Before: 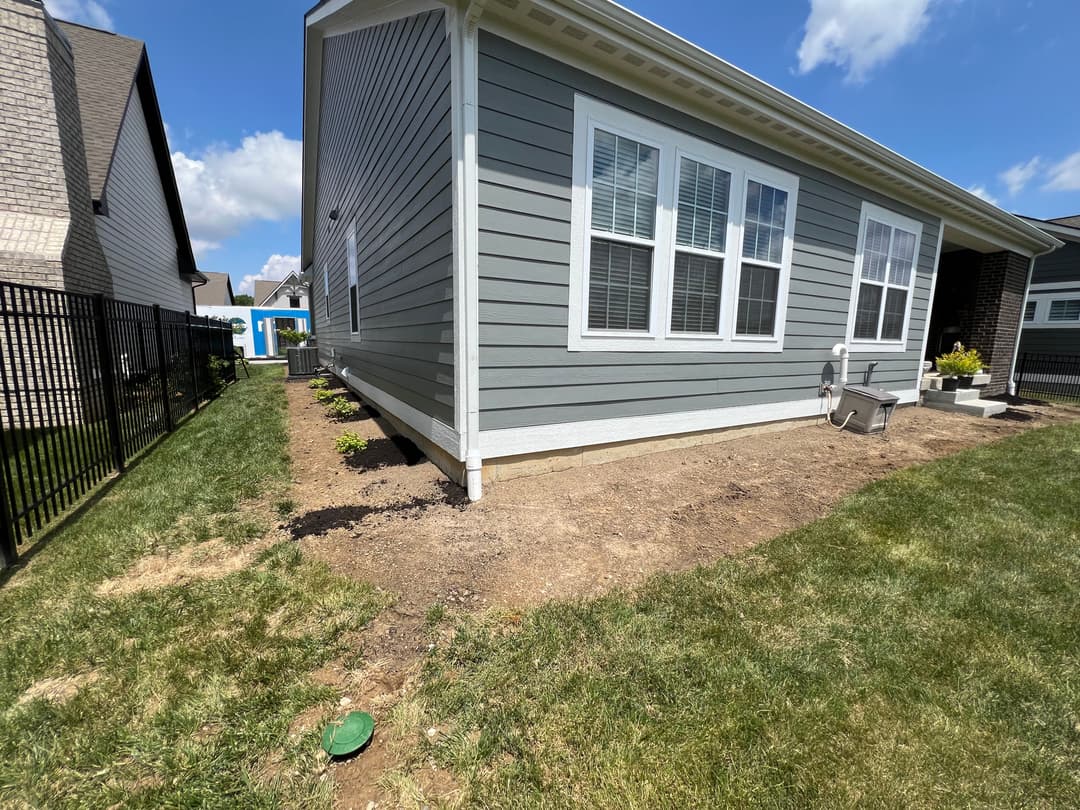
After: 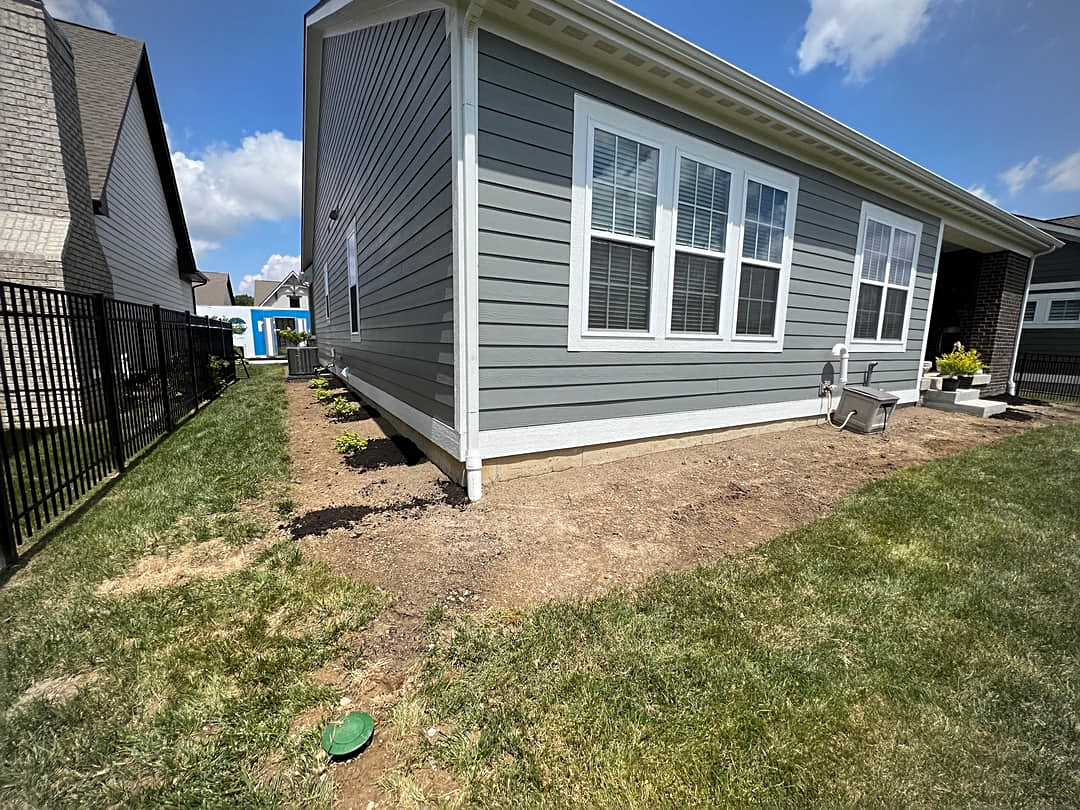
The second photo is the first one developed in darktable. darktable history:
vignetting: fall-off radius 63.38%
sharpen: on, module defaults
